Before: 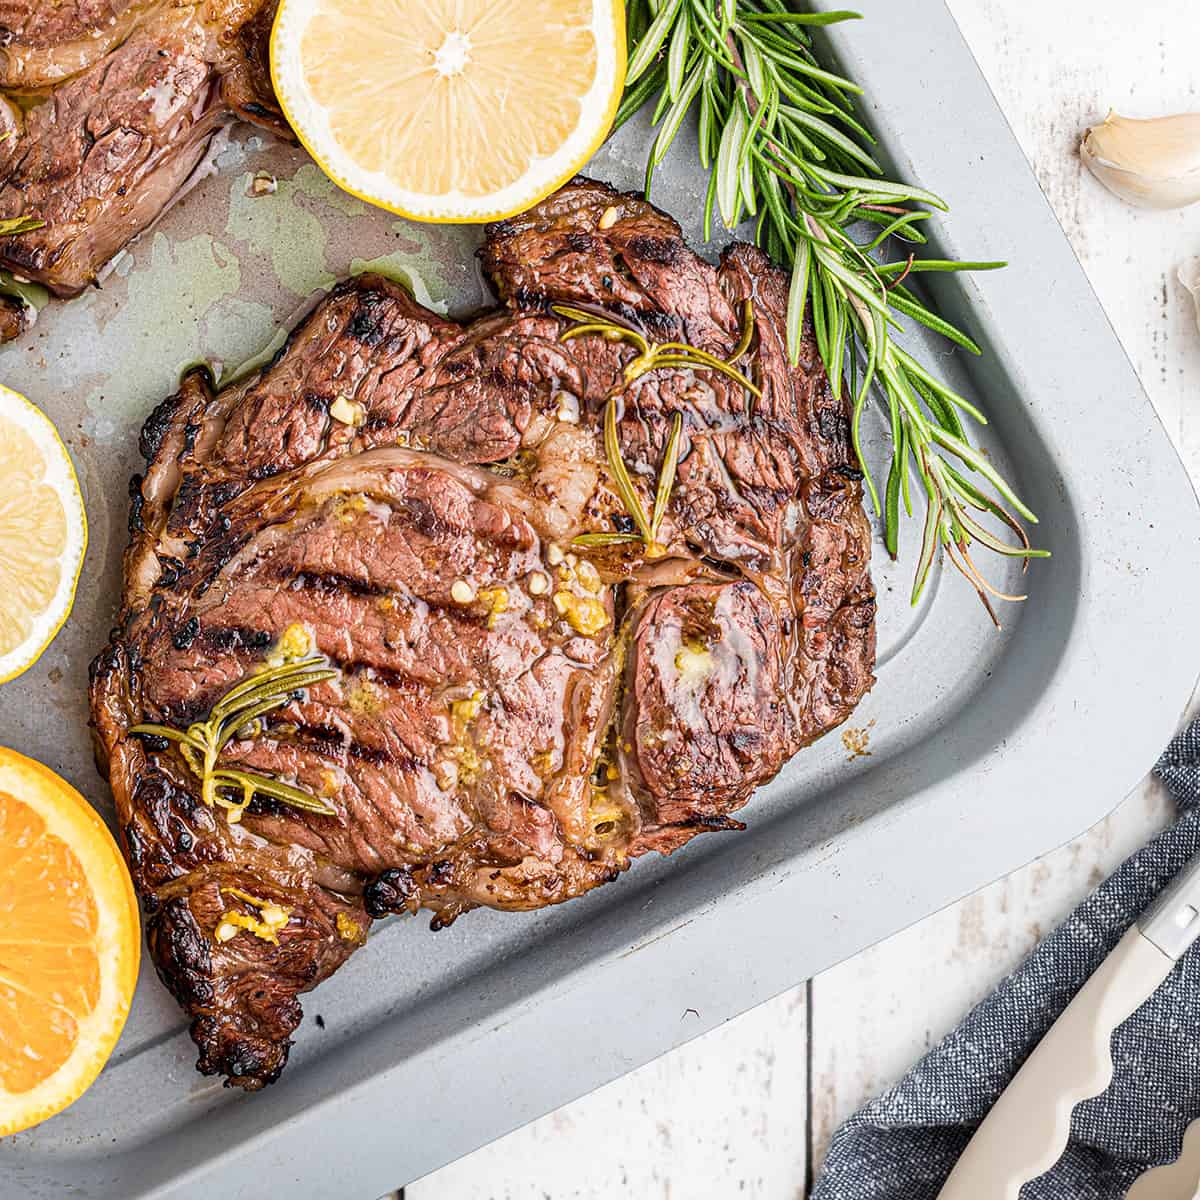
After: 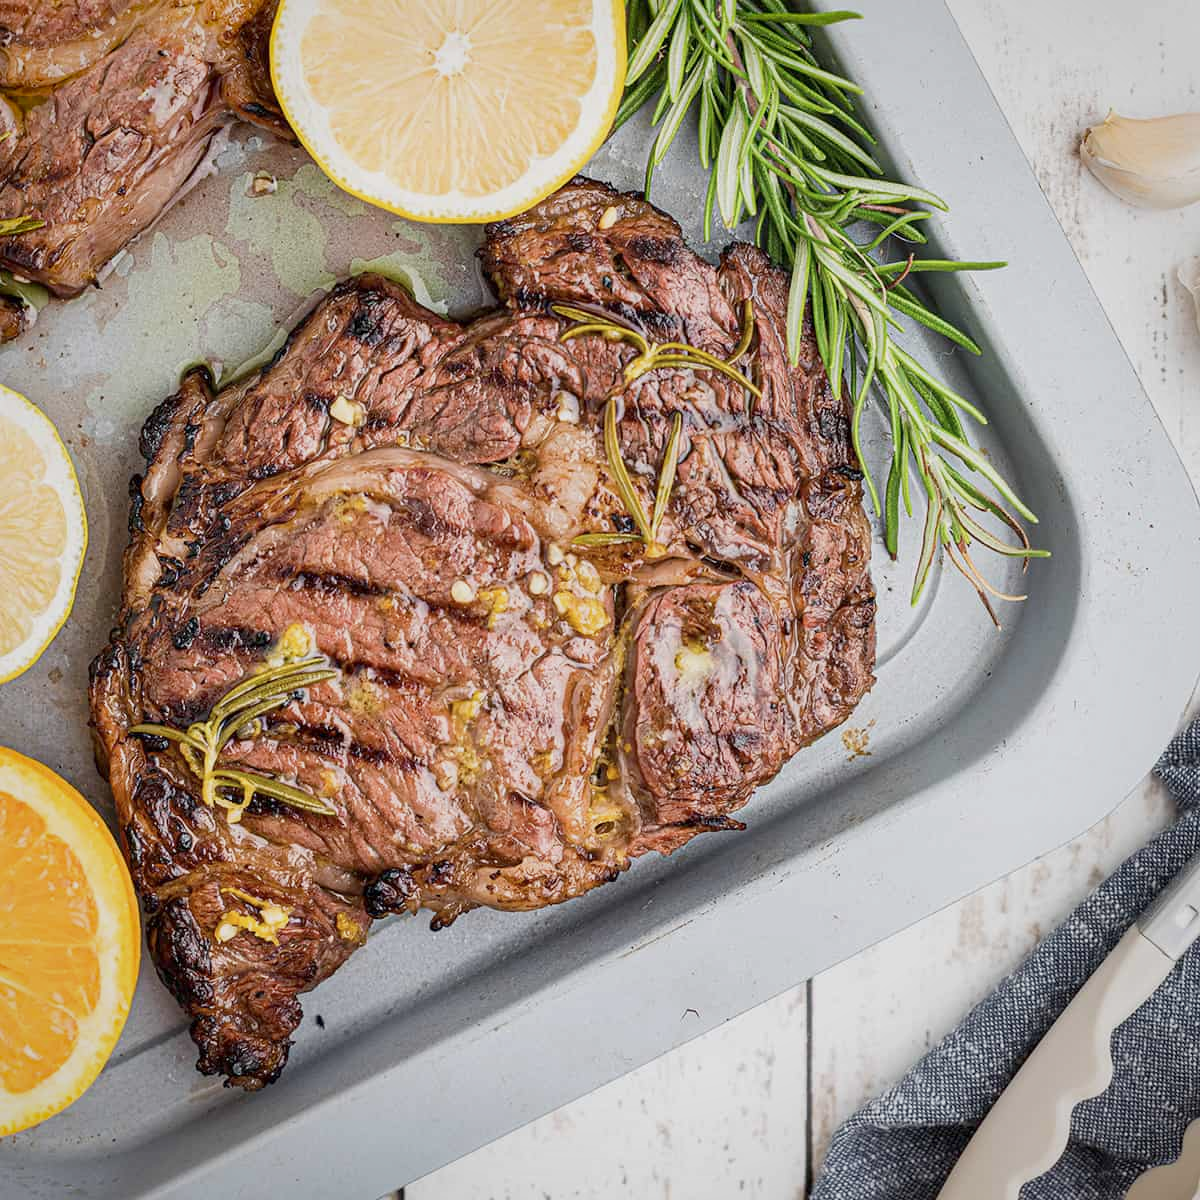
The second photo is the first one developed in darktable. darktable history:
vignetting: brightness -0.233, saturation 0.141
color balance: contrast -15%
